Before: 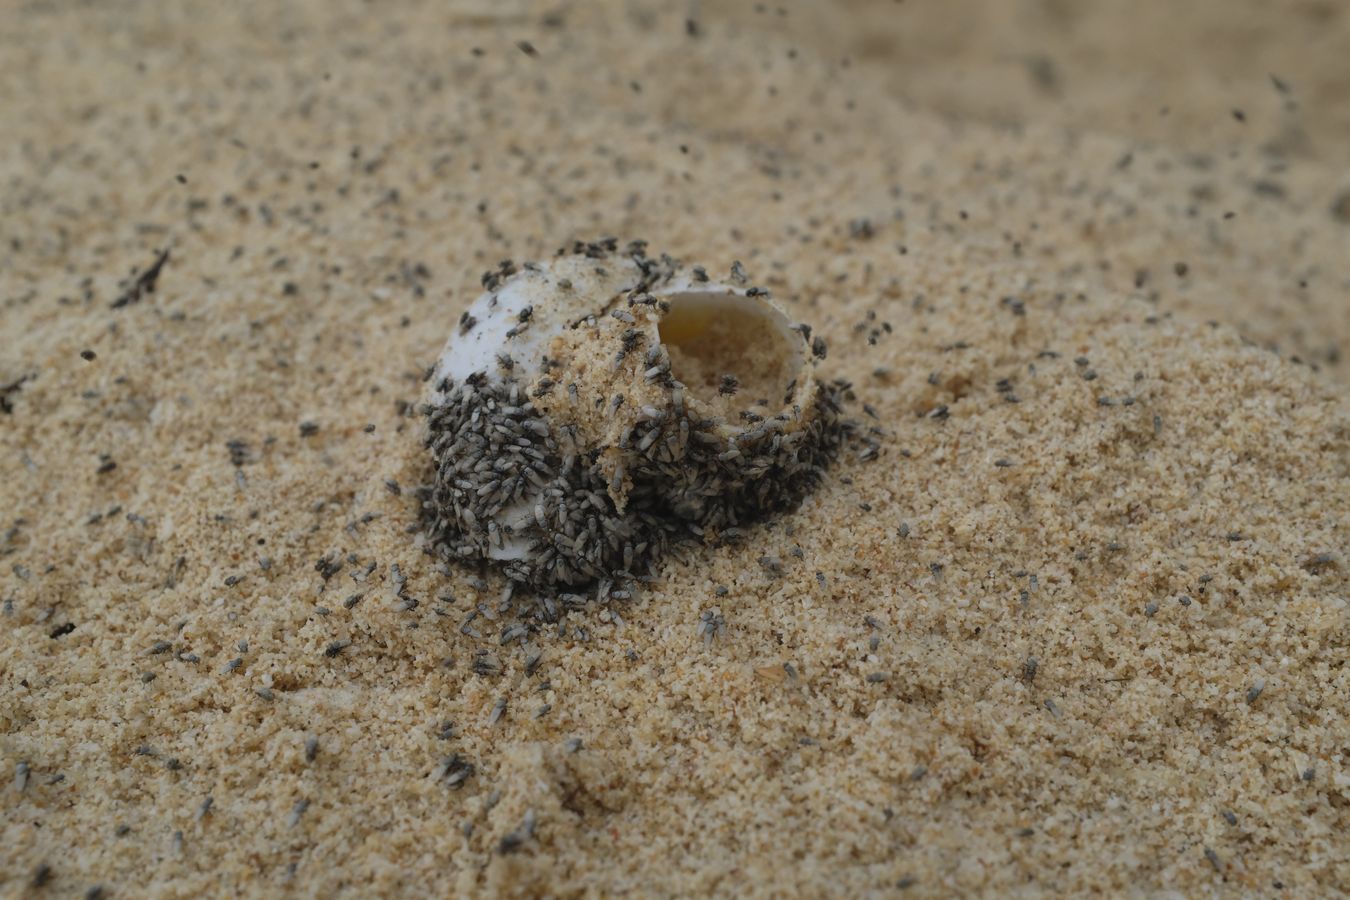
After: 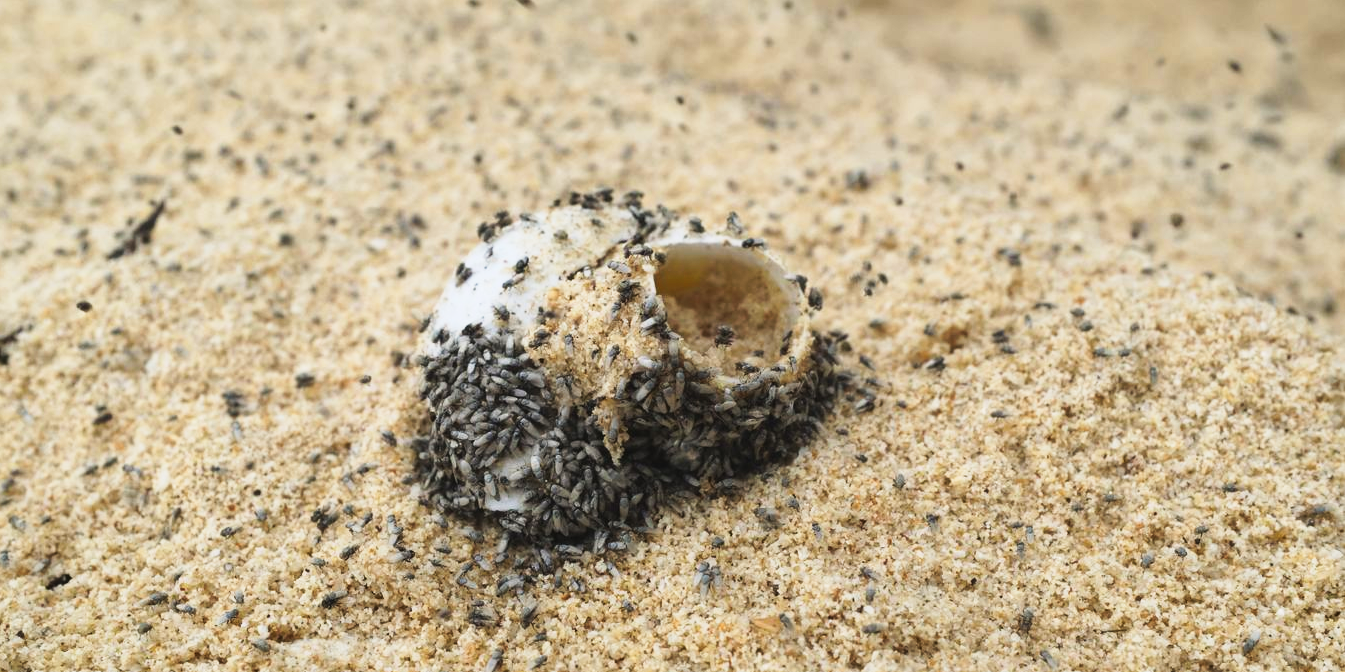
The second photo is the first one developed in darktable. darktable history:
crop: left 0.346%, top 5.478%, bottom 19.823%
tone curve: curves: ch0 [(0, 0) (0.003, 0.011) (0.011, 0.019) (0.025, 0.03) (0.044, 0.045) (0.069, 0.061) (0.1, 0.085) (0.136, 0.119) (0.177, 0.159) (0.224, 0.205) (0.277, 0.261) (0.335, 0.329) (0.399, 0.407) (0.468, 0.508) (0.543, 0.606) (0.623, 0.71) (0.709, 0.815) (0.801, 0.903) (0.898, 0.957) (1, 1)], preserve colors none
base curve: curves: ch0 [(0, 0) (0.557, 0.834) (1, 1)]
